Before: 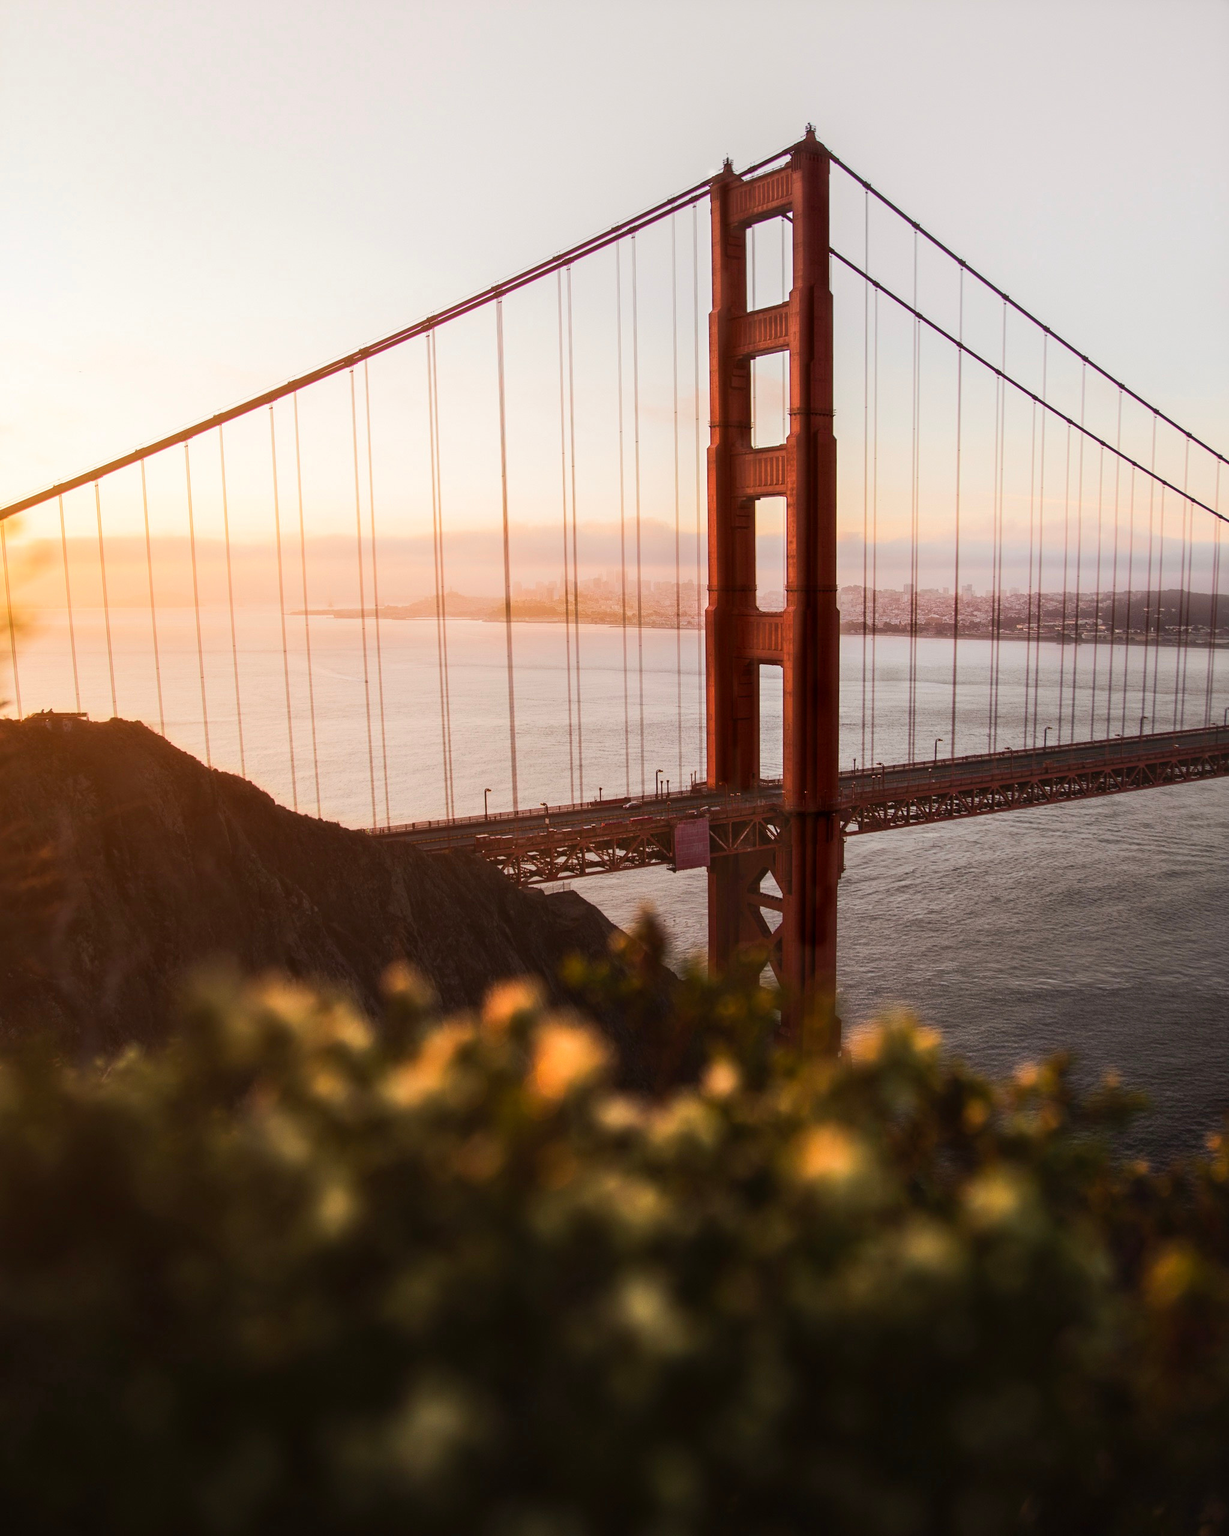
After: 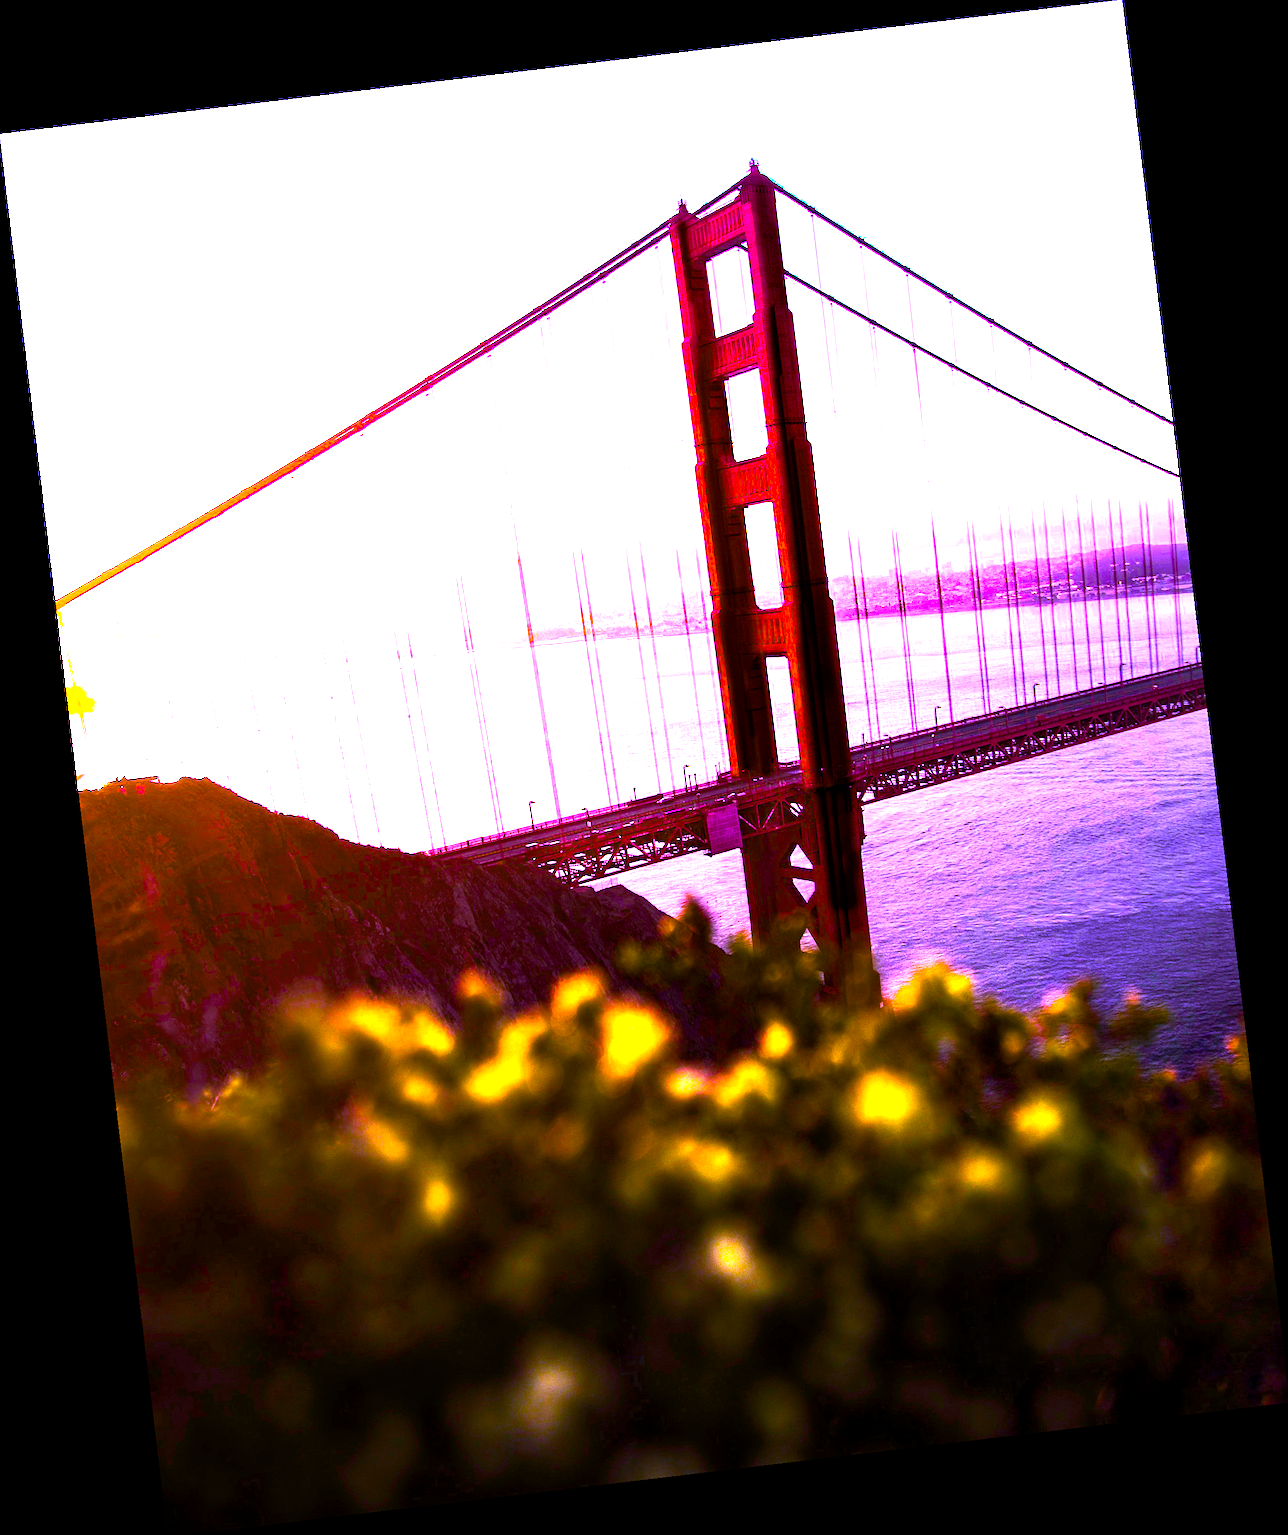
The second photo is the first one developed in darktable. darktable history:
exposure: black level correction 0.003, exposure 0.383 EV, compensate highlight preservation false
sharpen: amount 0.2
color balance rgb: linear chroma grading › global chroma 20%, perceptual saturation grading › global saturation 65%, perceptual saturation grading › highlights 60%, perceptual saturation grading › mid-tones 50%, perceptual saturation grading › shadows 50%, perceptual brilliance grading › global brilliance 30%, perceptual brilliance grading › highlights 50%, perceptual brilliance grading › mid-tones 50%, perceptual brilliance grading › shadows -22%, global vibrance 20%
rotate and perspective: rotation -6.83°, automatic cropping off
white balance: red 0.98, blue 1.61
